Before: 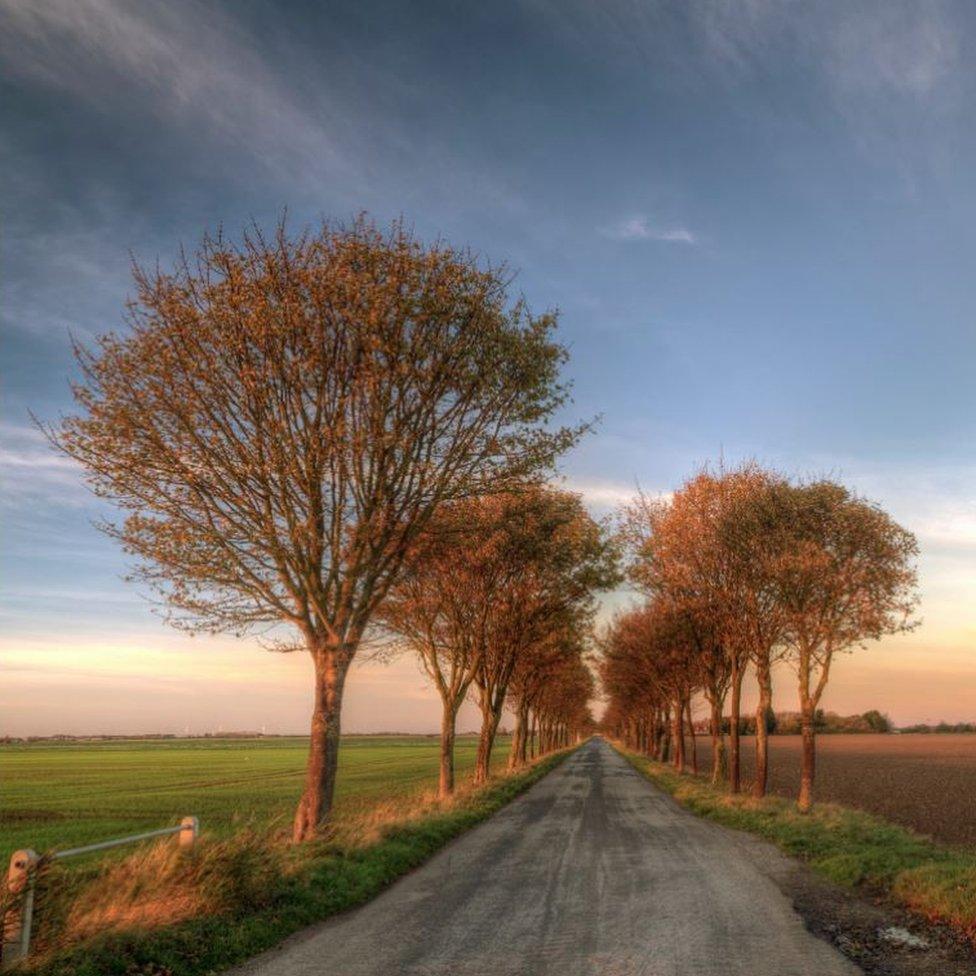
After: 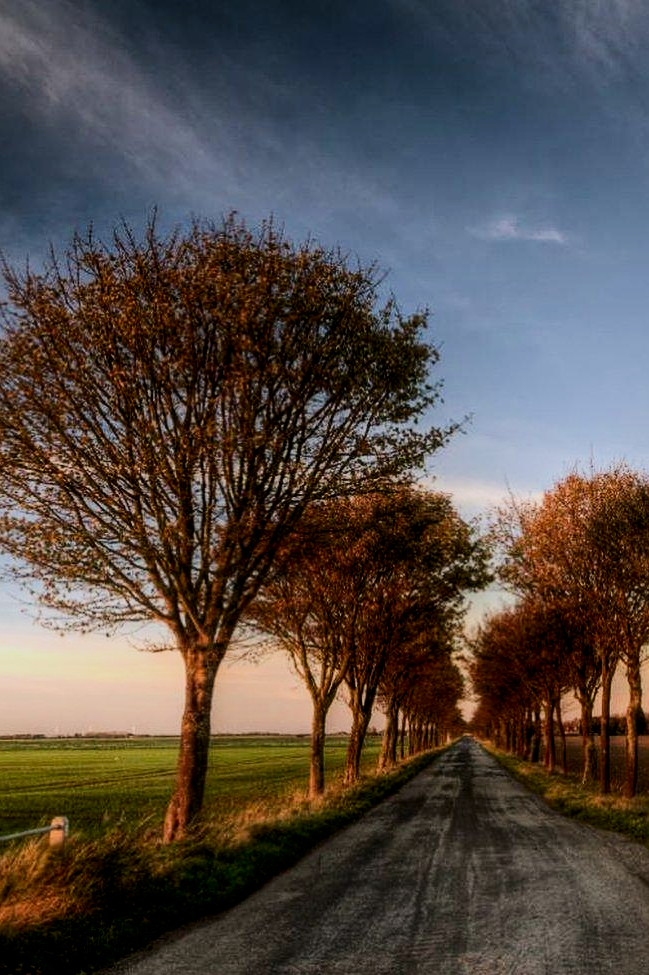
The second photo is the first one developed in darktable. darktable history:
filmic rgb: black relative exposure -4.08 EV, white relative exposure 5.15 EV, hardness 2.03, contrast 1.168
exposure: exposure -0.261 EV, compensate highlight preservation false
crop and rotate: left 13.449%, right 19.955%
color balance rgb: perceptual saturation grading › global saturation 15.152%, global vibrance 0.53%
sharpen: amount 0.206
color correction: highlights b* 0.028, saturation 0.977
contrast brightness saturation: contrast 0.287
